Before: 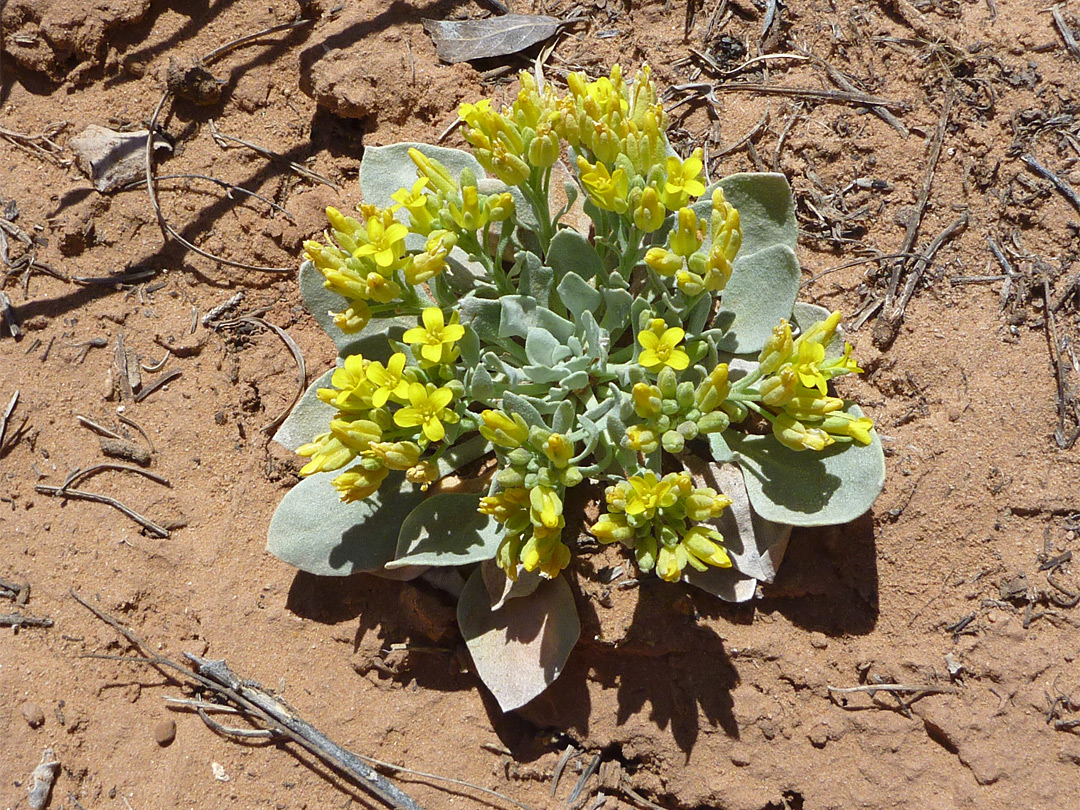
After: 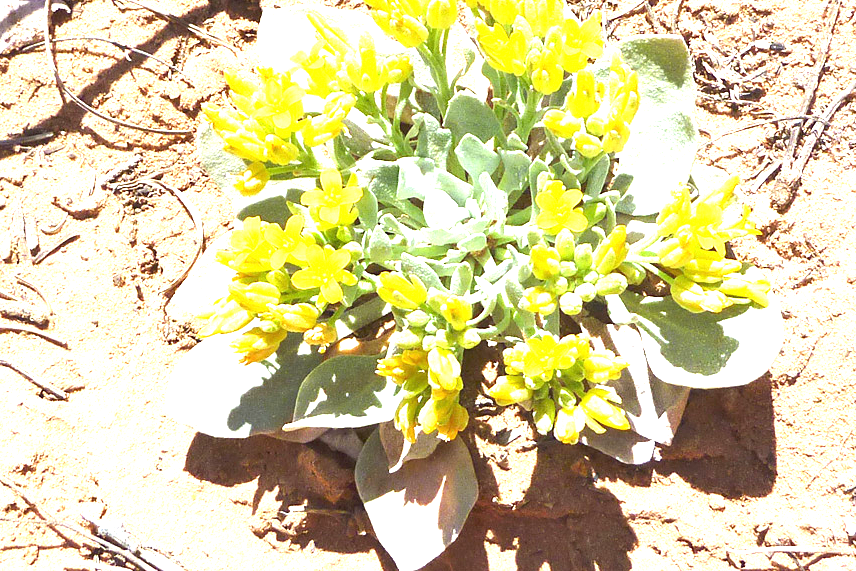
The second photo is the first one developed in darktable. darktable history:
exposure: black level correction 0, exposure 2.295 EV, compensate exposure bias true, compensate highlight preservation false
crop: left 9.513%, top 17.066%, right 11.204%, bottom 12.362%
